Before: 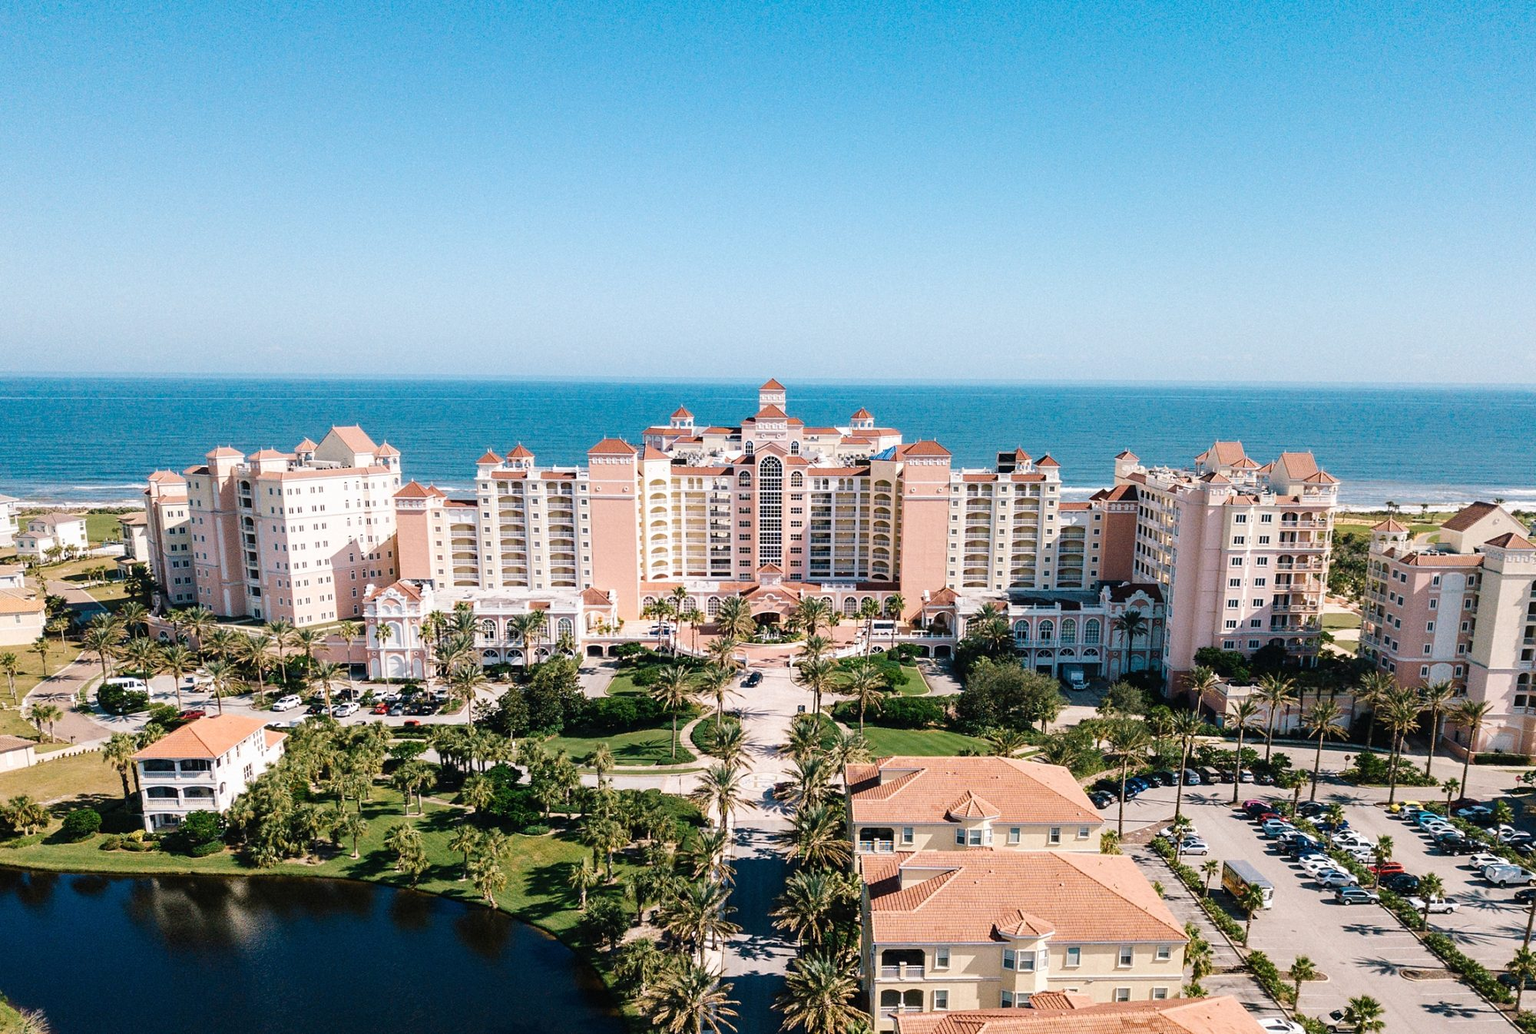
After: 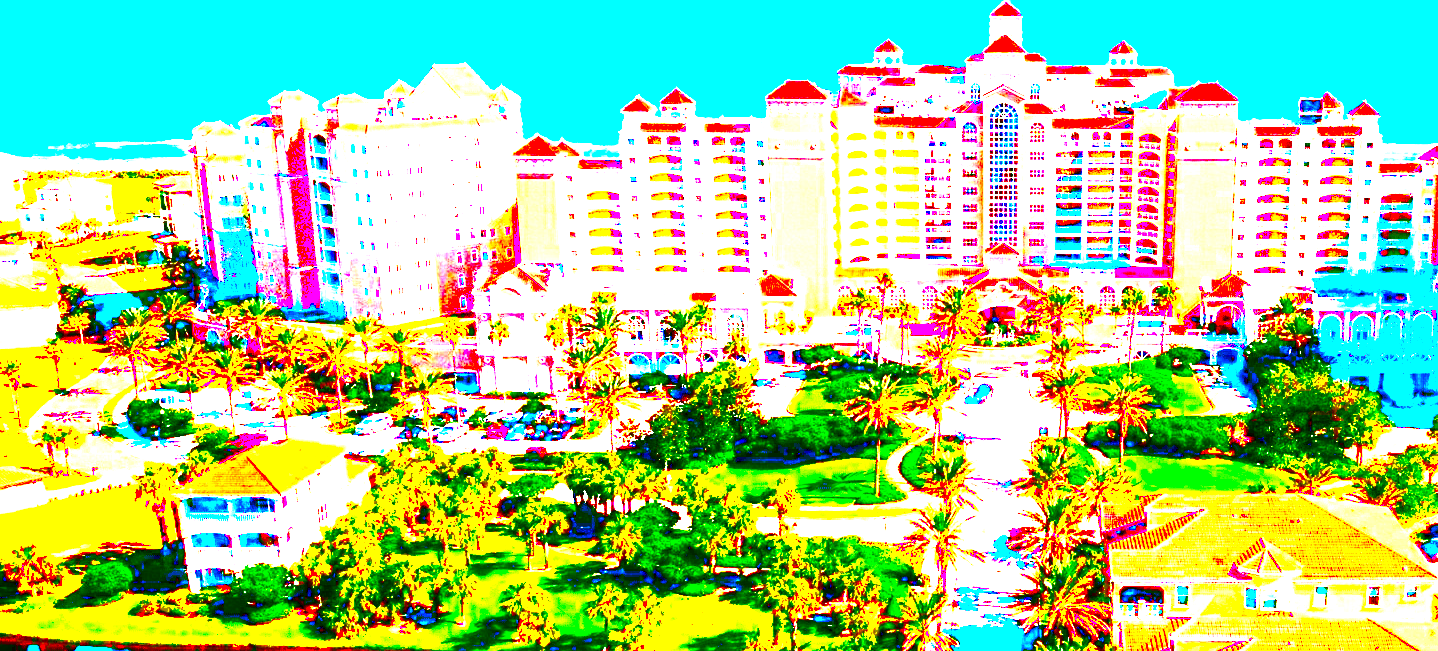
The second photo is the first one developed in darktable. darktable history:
haze removal: compatibility mode true, adaptive false
exposure: black level correction 0.099, exposure 2.956 EV, compensate exposure bias true, compensate highlight preservation false
crop: top 36.502%, right 28.061%, bottom 15.009%
contrast brightness saturation: contrast 0.199, brightness 0.197, saturation 0.804
